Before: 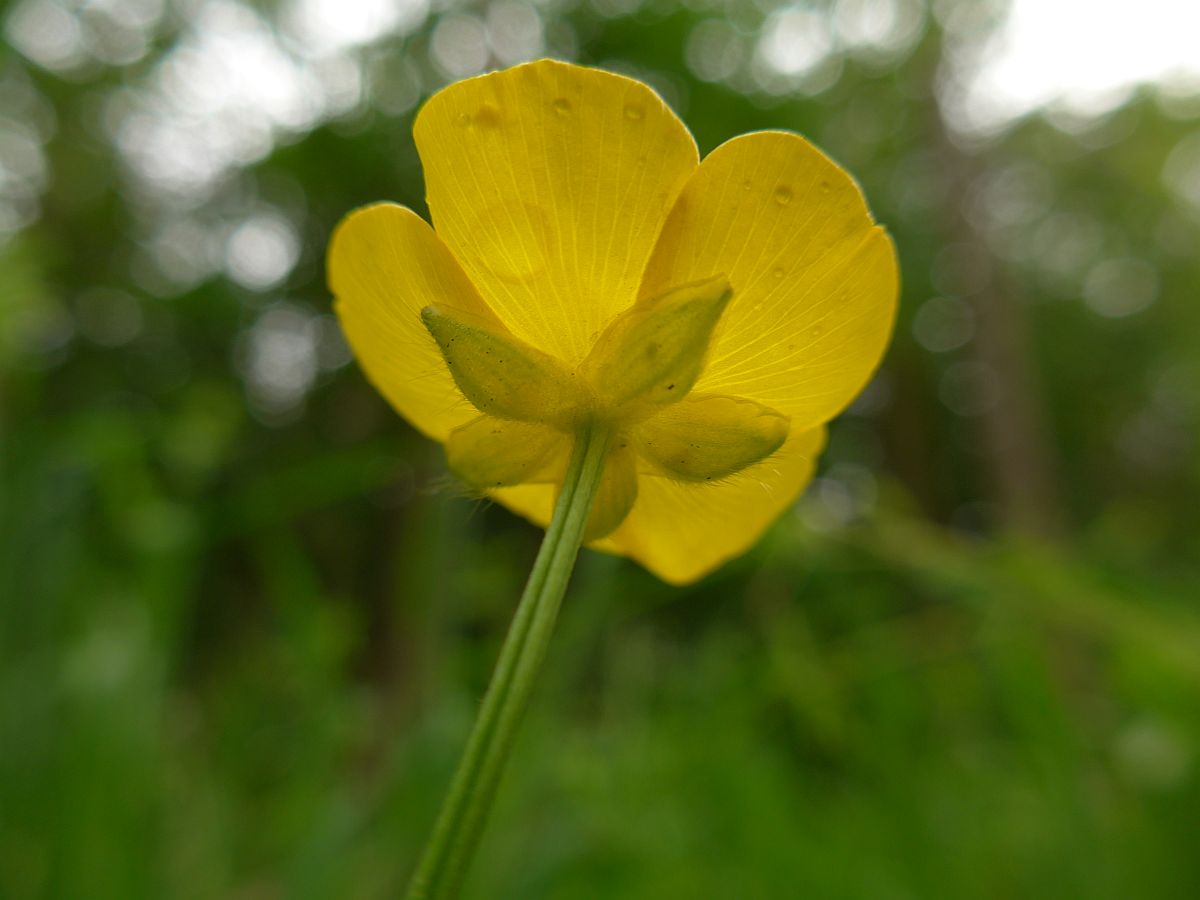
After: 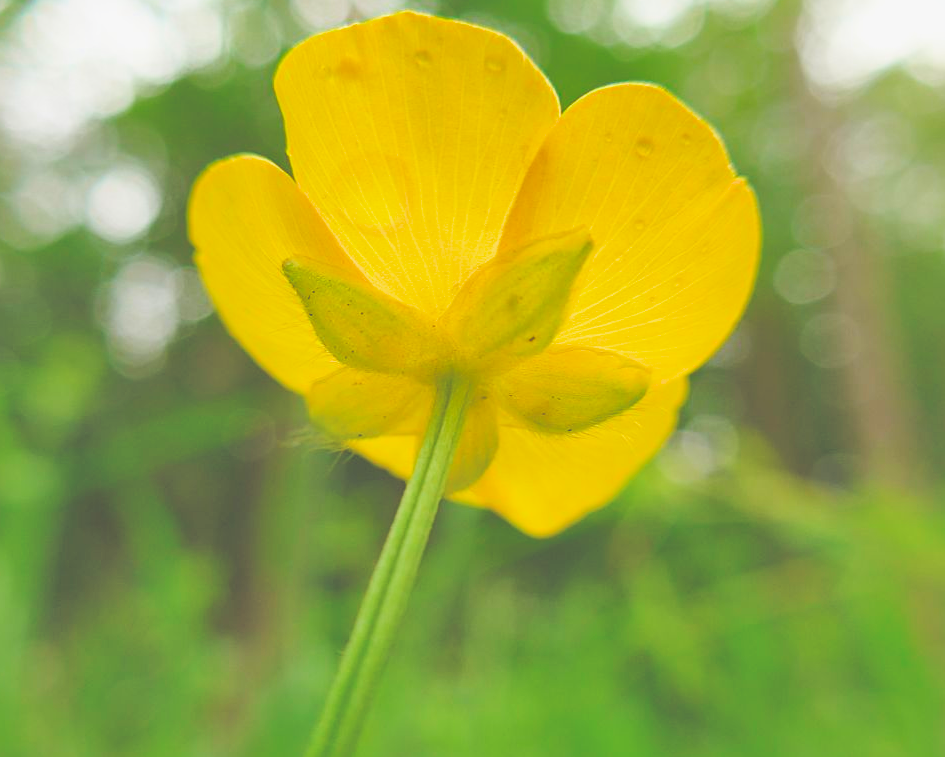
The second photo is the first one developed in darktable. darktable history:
crop: left 11.593%, top 5.336%, right 9.599%, bottom 10.446%
exposure: black level correction -0.023, exposure 1.396 EV, compensate exposure bias true, compensate highlight preservation false
shadows and highlights: on, module defaults
color correction: highlights b* -0.048, saturation 1.32
sharpen: amount 0.204
tone equalizer: -8 EV -0.423 EV, -7 EV -0.378 EV, -6 EV -0.313 EV, -5 EV -0.225 EV, -3 EV 0.216 EV, -2 EV 0.324 EV, -1 EV 0.374 EV, +0 EV 0.396 EV, edges refinement/feathering 500, mask exposure compensation -1.57 EV, preserve details no
filmic rgb: black relative exposure -8.57 EV, white relative exposure 5.51 EV, hardness 3.39, contrast 1.016
